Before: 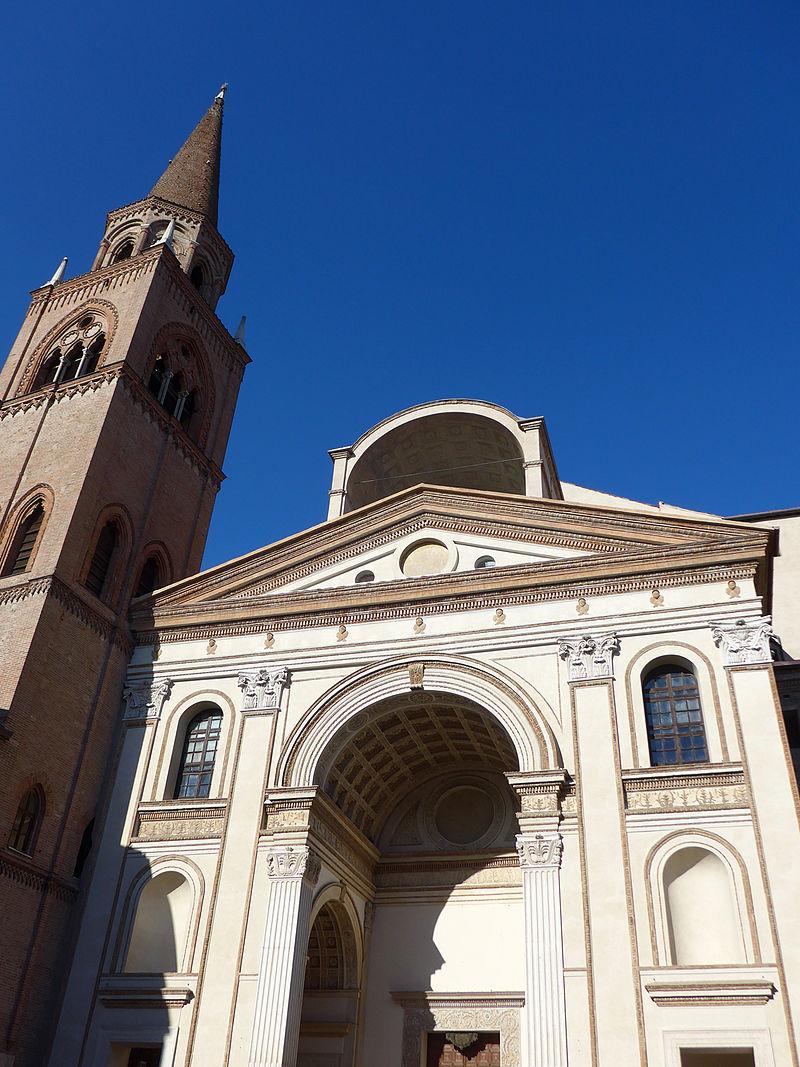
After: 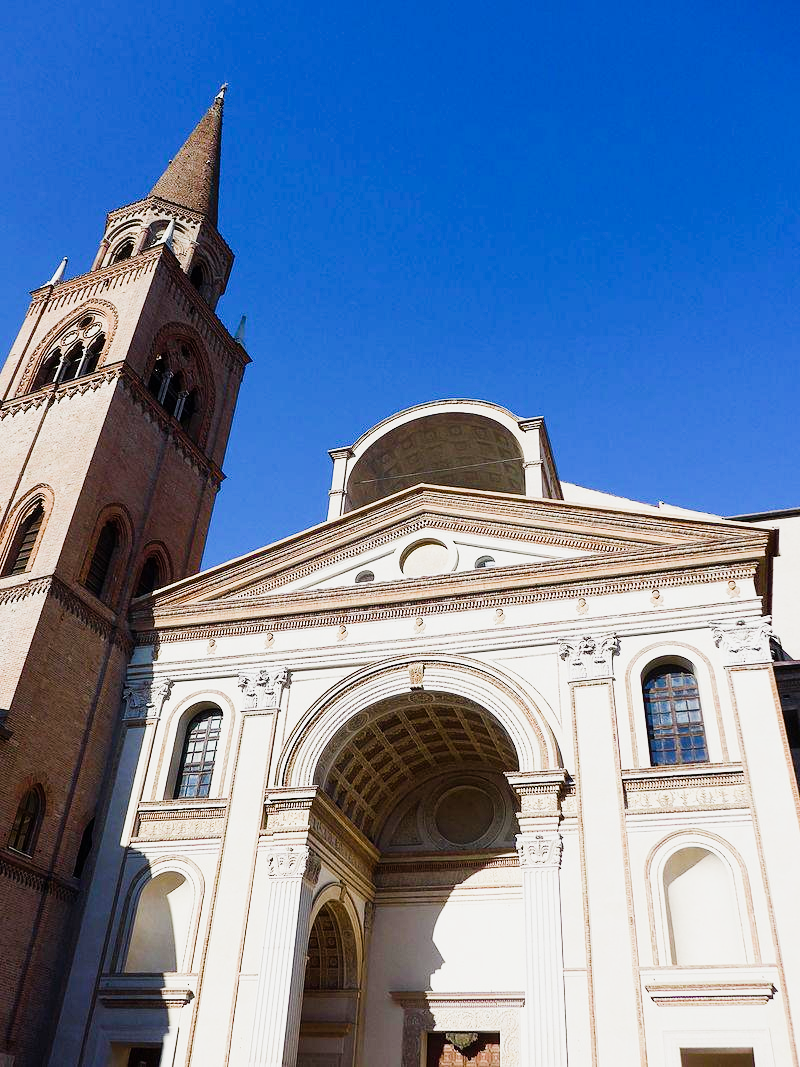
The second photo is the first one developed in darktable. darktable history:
exposure: black level correction 0, exposure 1.1 EV, compensate exposure bias true, compensate highlight preservation false
sigmoid: on, module defaults
